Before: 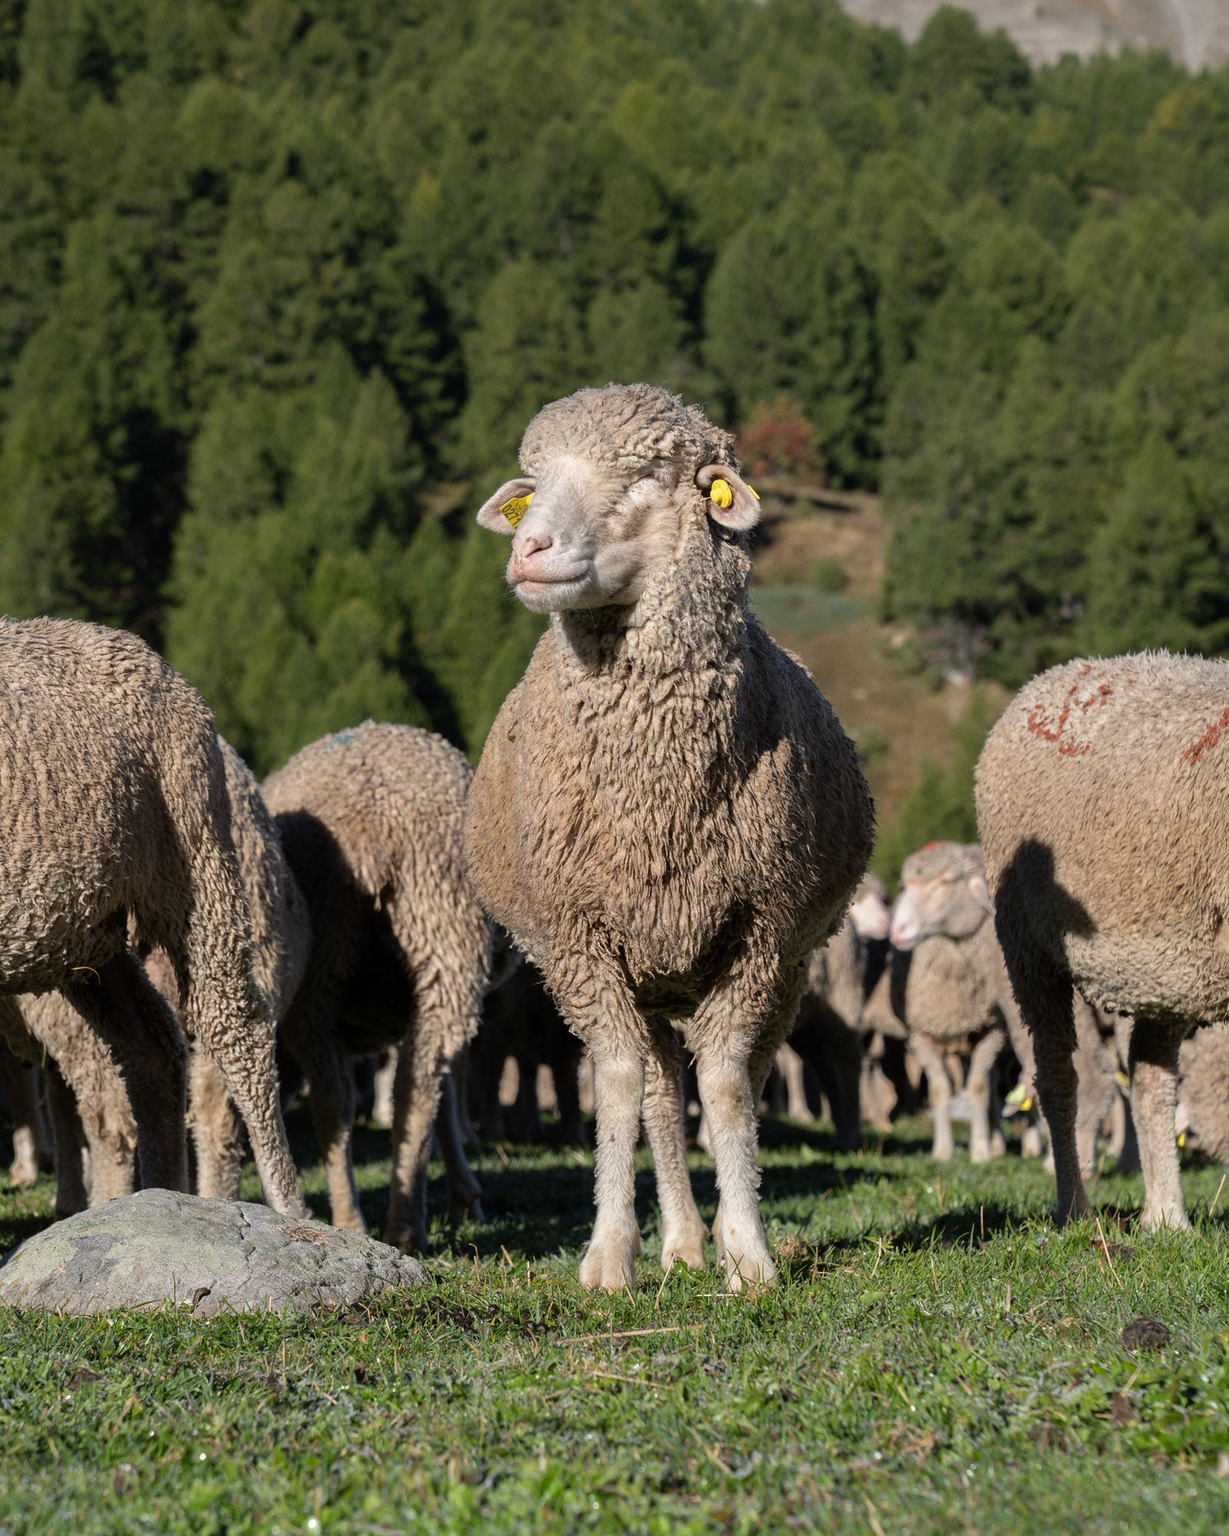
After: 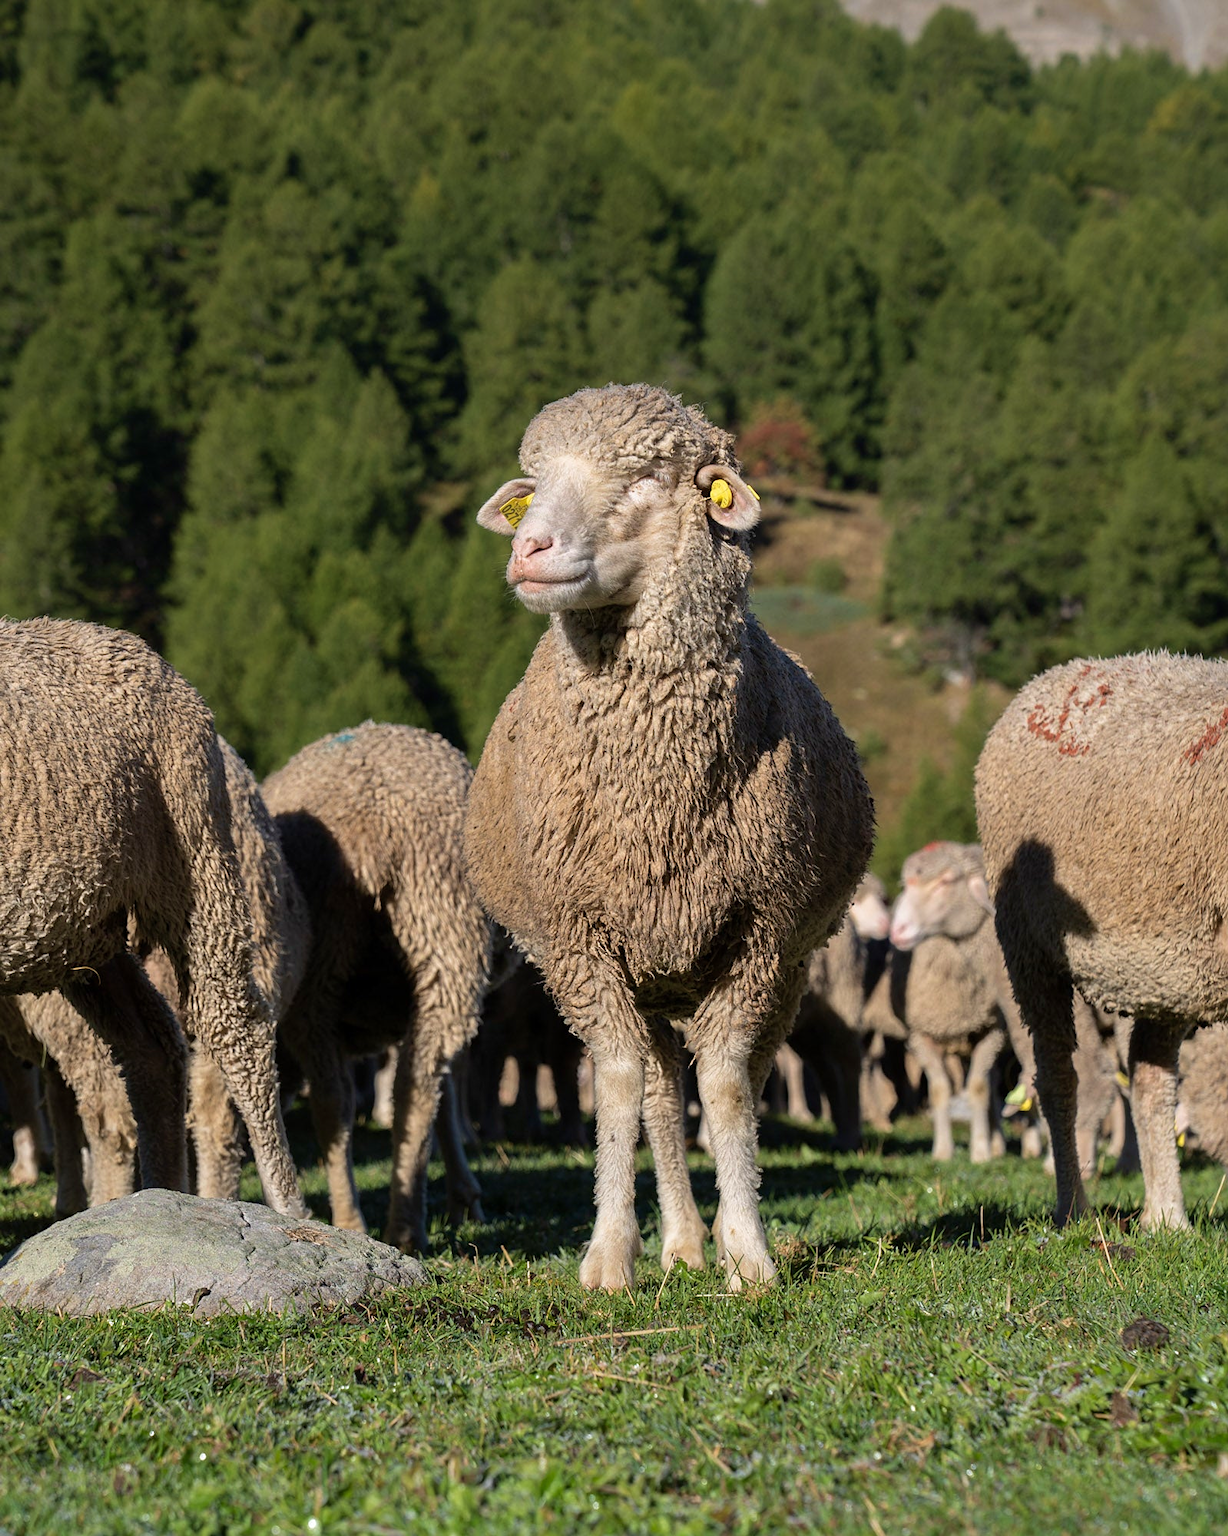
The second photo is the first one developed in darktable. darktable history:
white balance: emerald 1
sharpen: amount 0.2
velvia: on, module defaults
